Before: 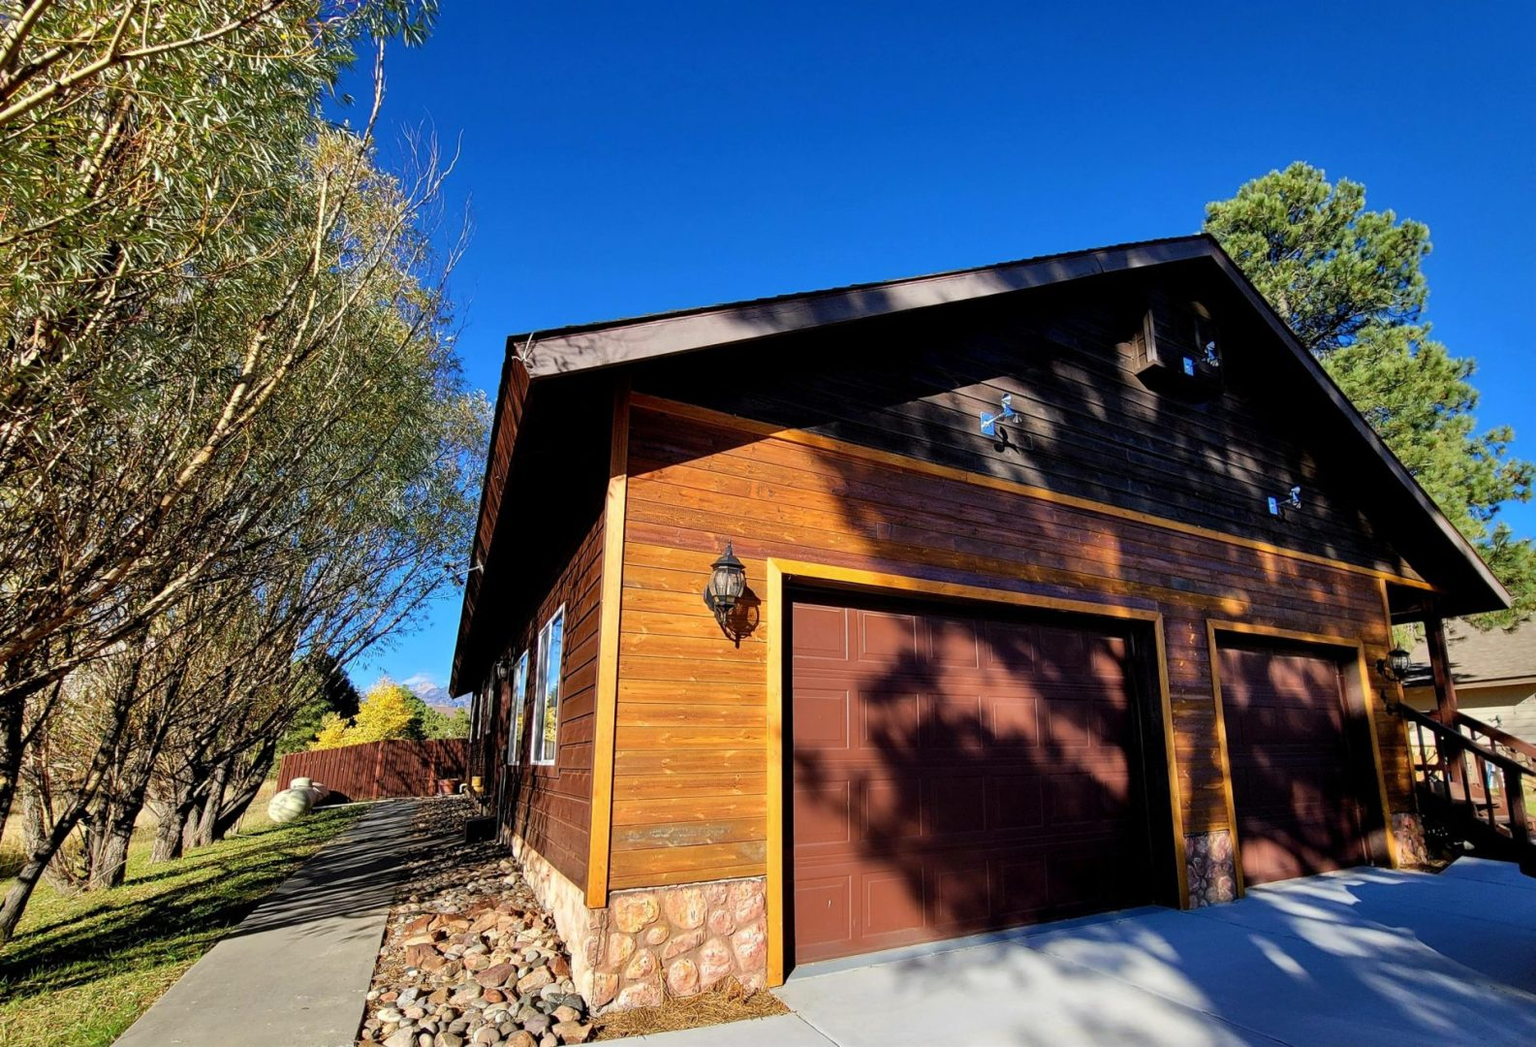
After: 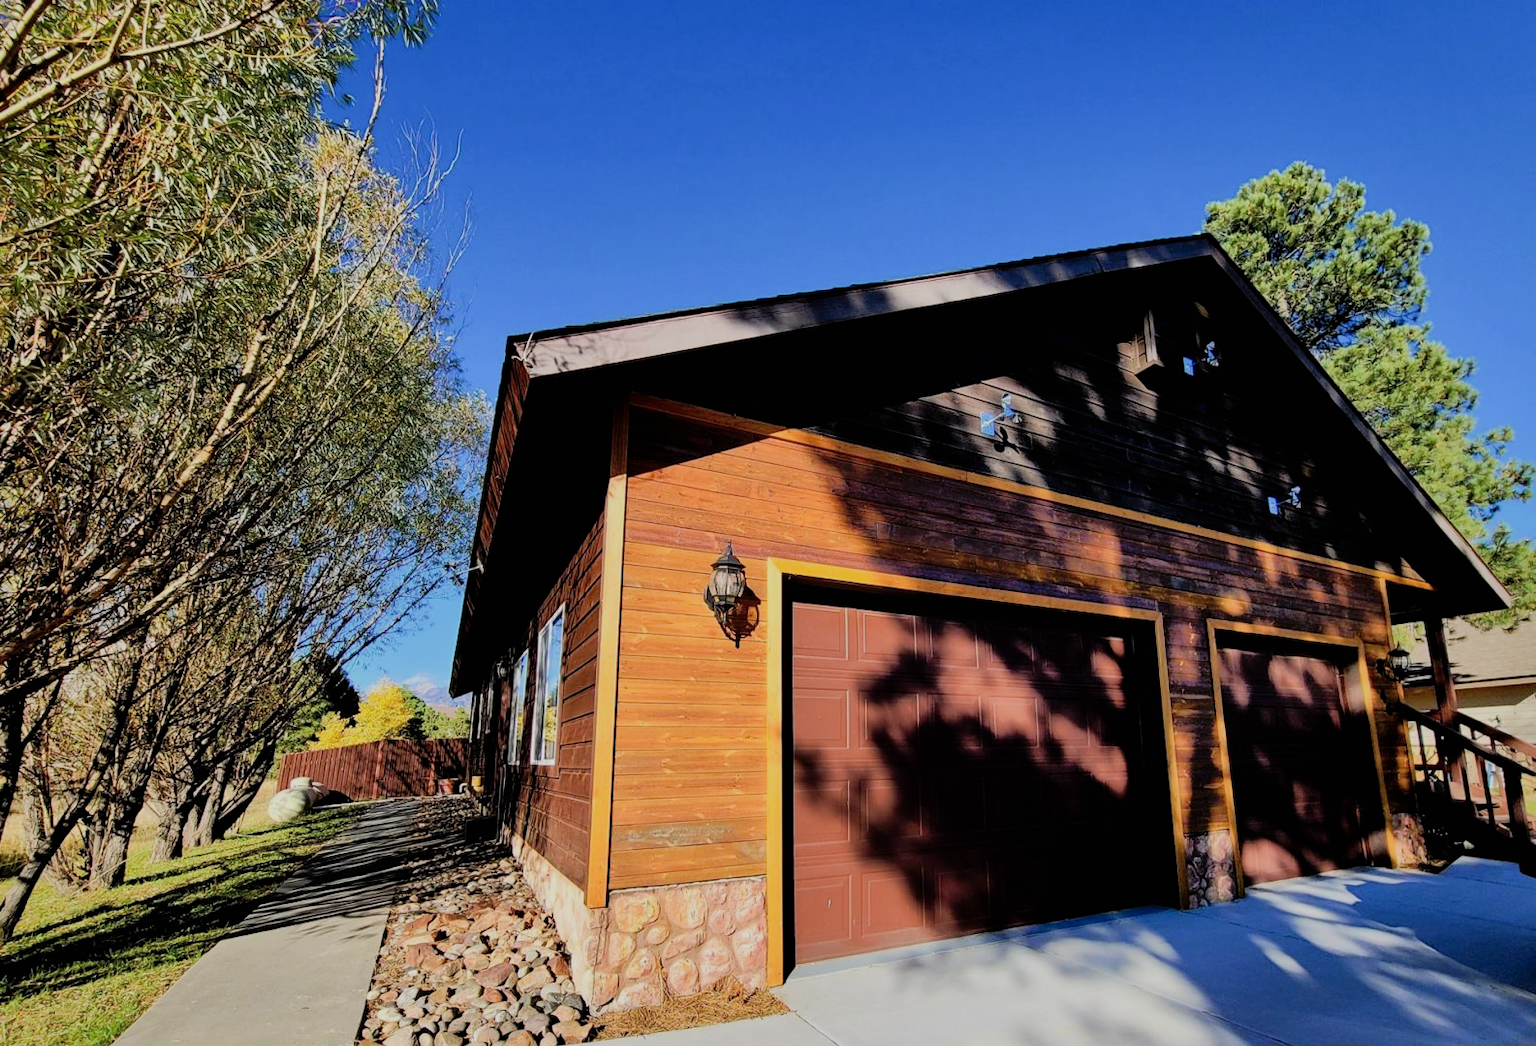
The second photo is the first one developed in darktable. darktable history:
shadows and highlights: on, module defaults
tone equalizer: -8 EV -0.75 EV, -7 EV -0.7 EV, -6 EV -0.6 EV, -5 EV -0.4 EV, -3 EV 0.4 EV, -2 EV 0.6 EV, -1 EV 0.7 EV, +0 EV 0.75 EV, edges refinement/feathering 500, mask exposure compensation -1.57 EV, preserve details no
filmic rgb: black relative exposure -8.54 EV, white relative exposure 5.52 EV, hardness 3.39, contrast 1.016
